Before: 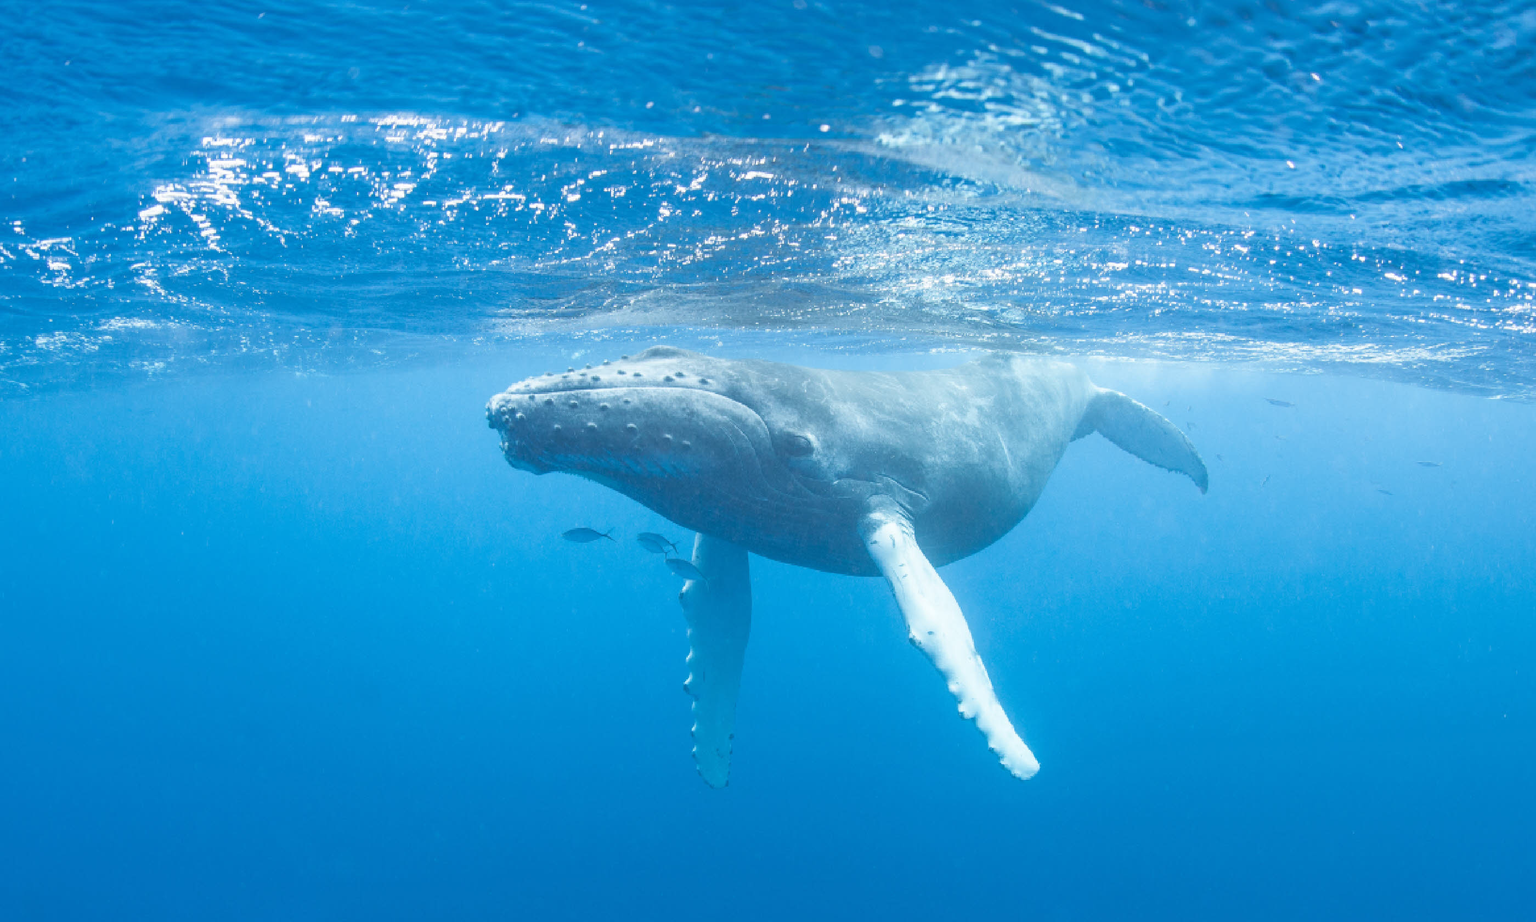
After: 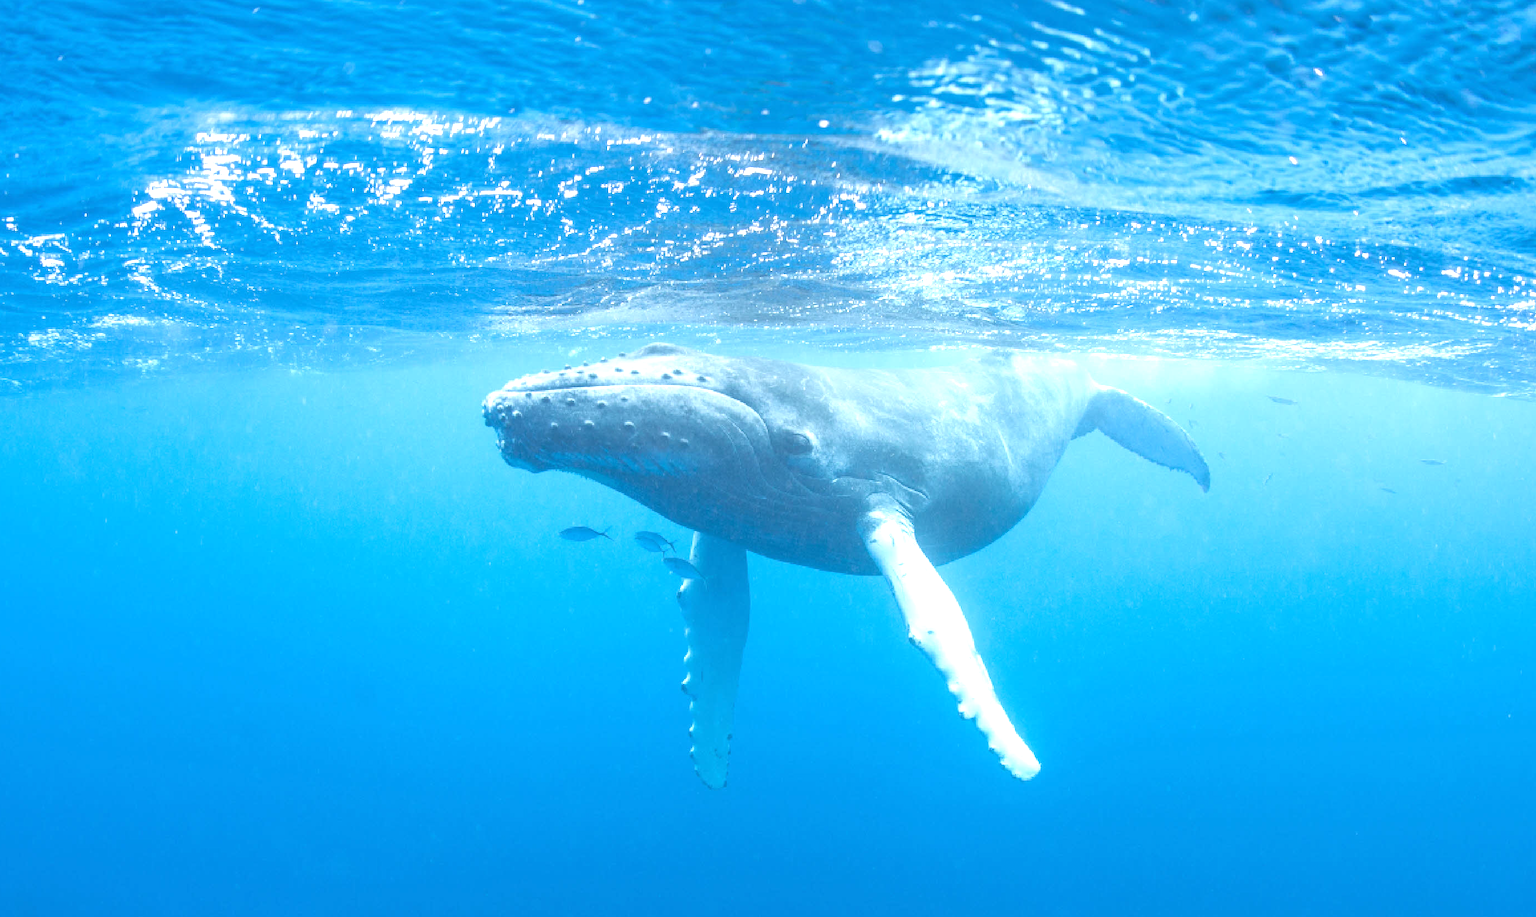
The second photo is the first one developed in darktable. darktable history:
crop: left 0.505%, top 0.634%, right 0.249%, bottom 0.606%
exposure: exposure 0.649 EV, compensate highlight preservation false
